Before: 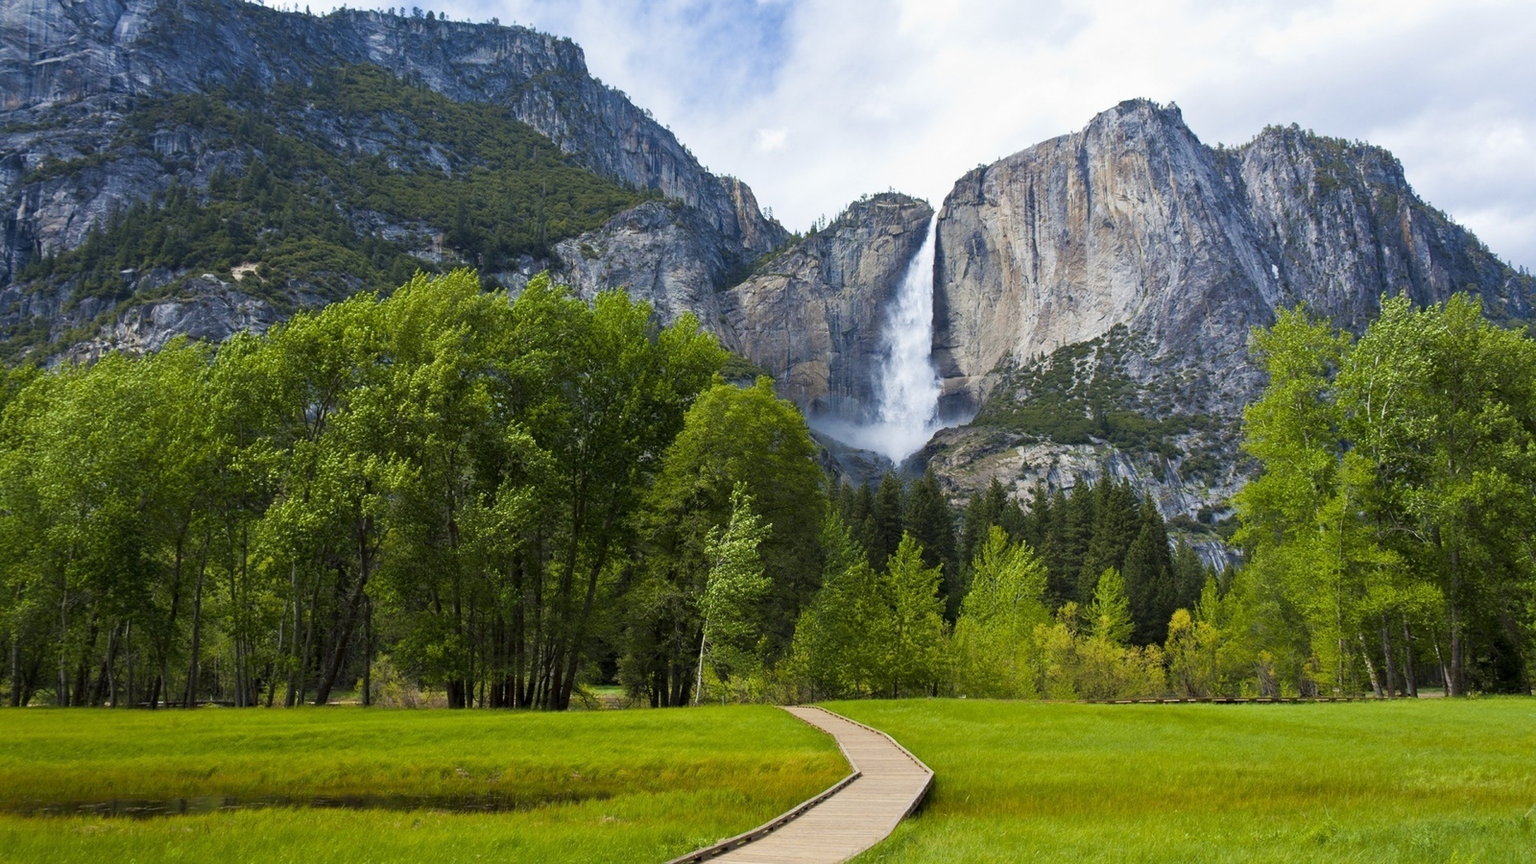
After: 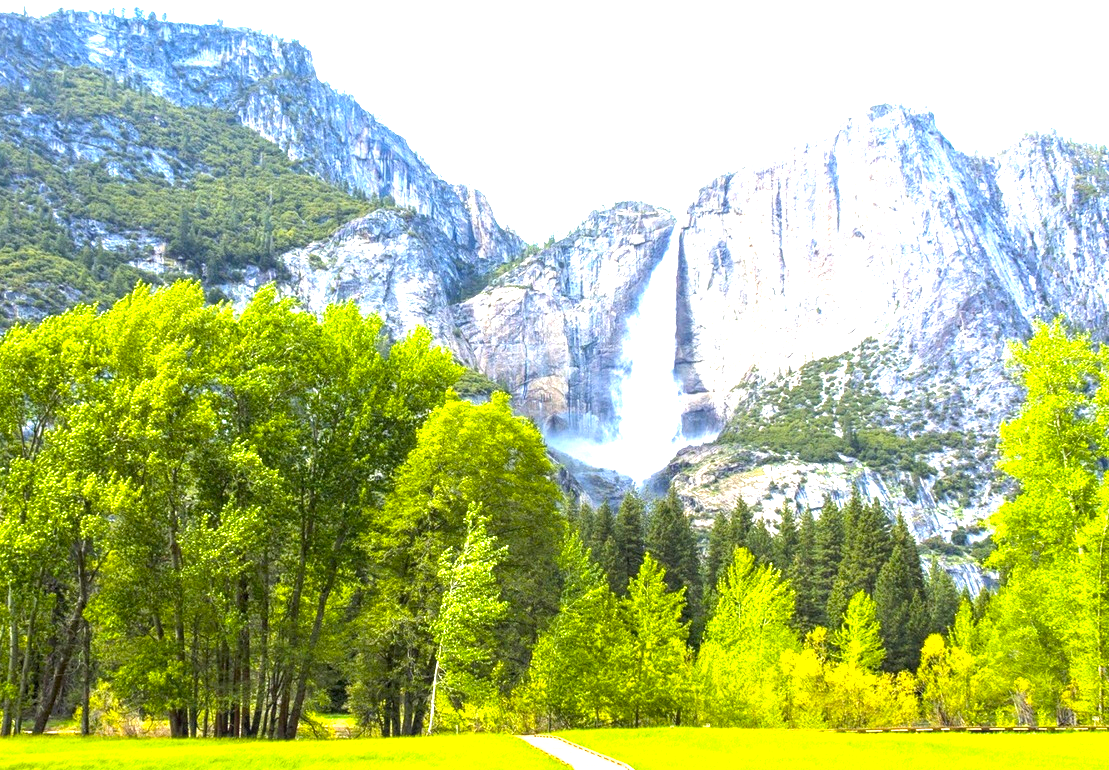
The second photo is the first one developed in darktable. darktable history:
crop: left 18.561%, right 12.091%, bottom 14.352%
local contrast: on, module defaults
exposure: black level correction 0, exposure 2.161 EV, compensate exposure bias true, compensate highlight preservation false
color balance rgb: perceptual saturation grading › global saturation 31.108%
